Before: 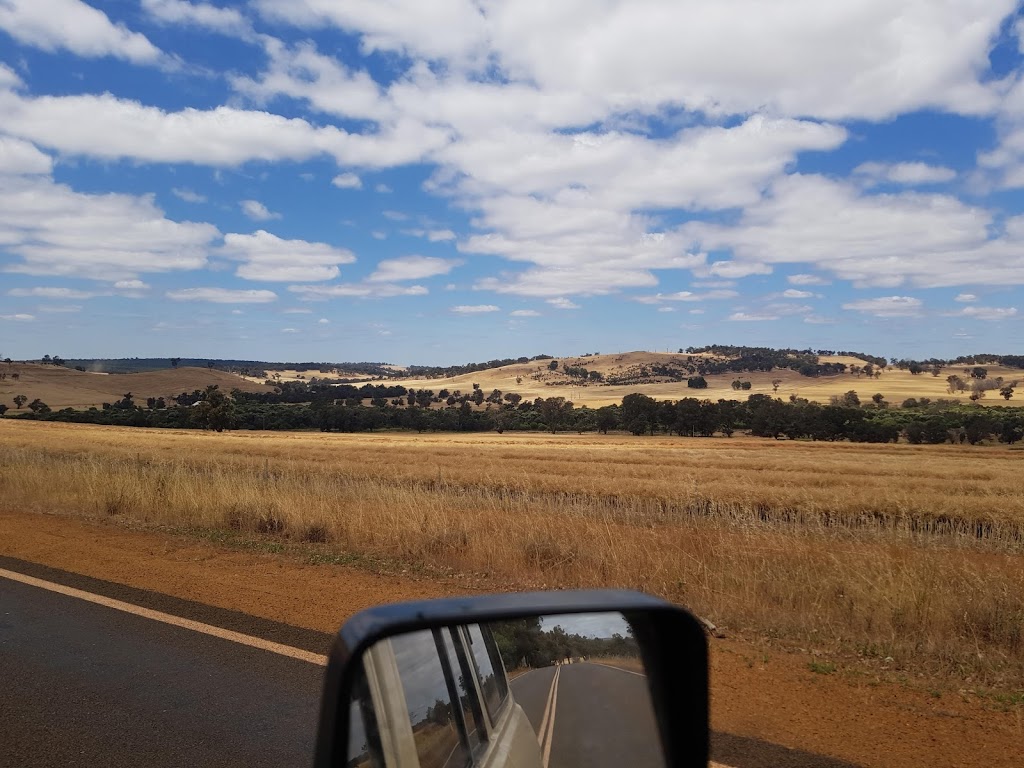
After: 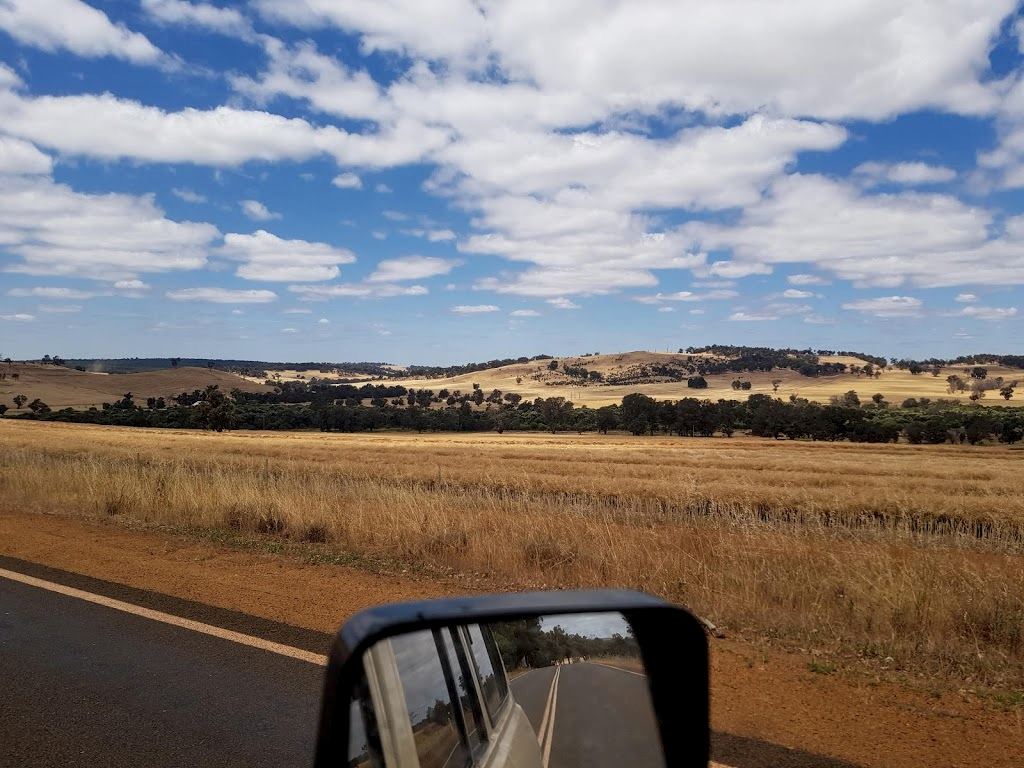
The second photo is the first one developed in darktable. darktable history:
local contrast: highlights 89%, shadows 79%
